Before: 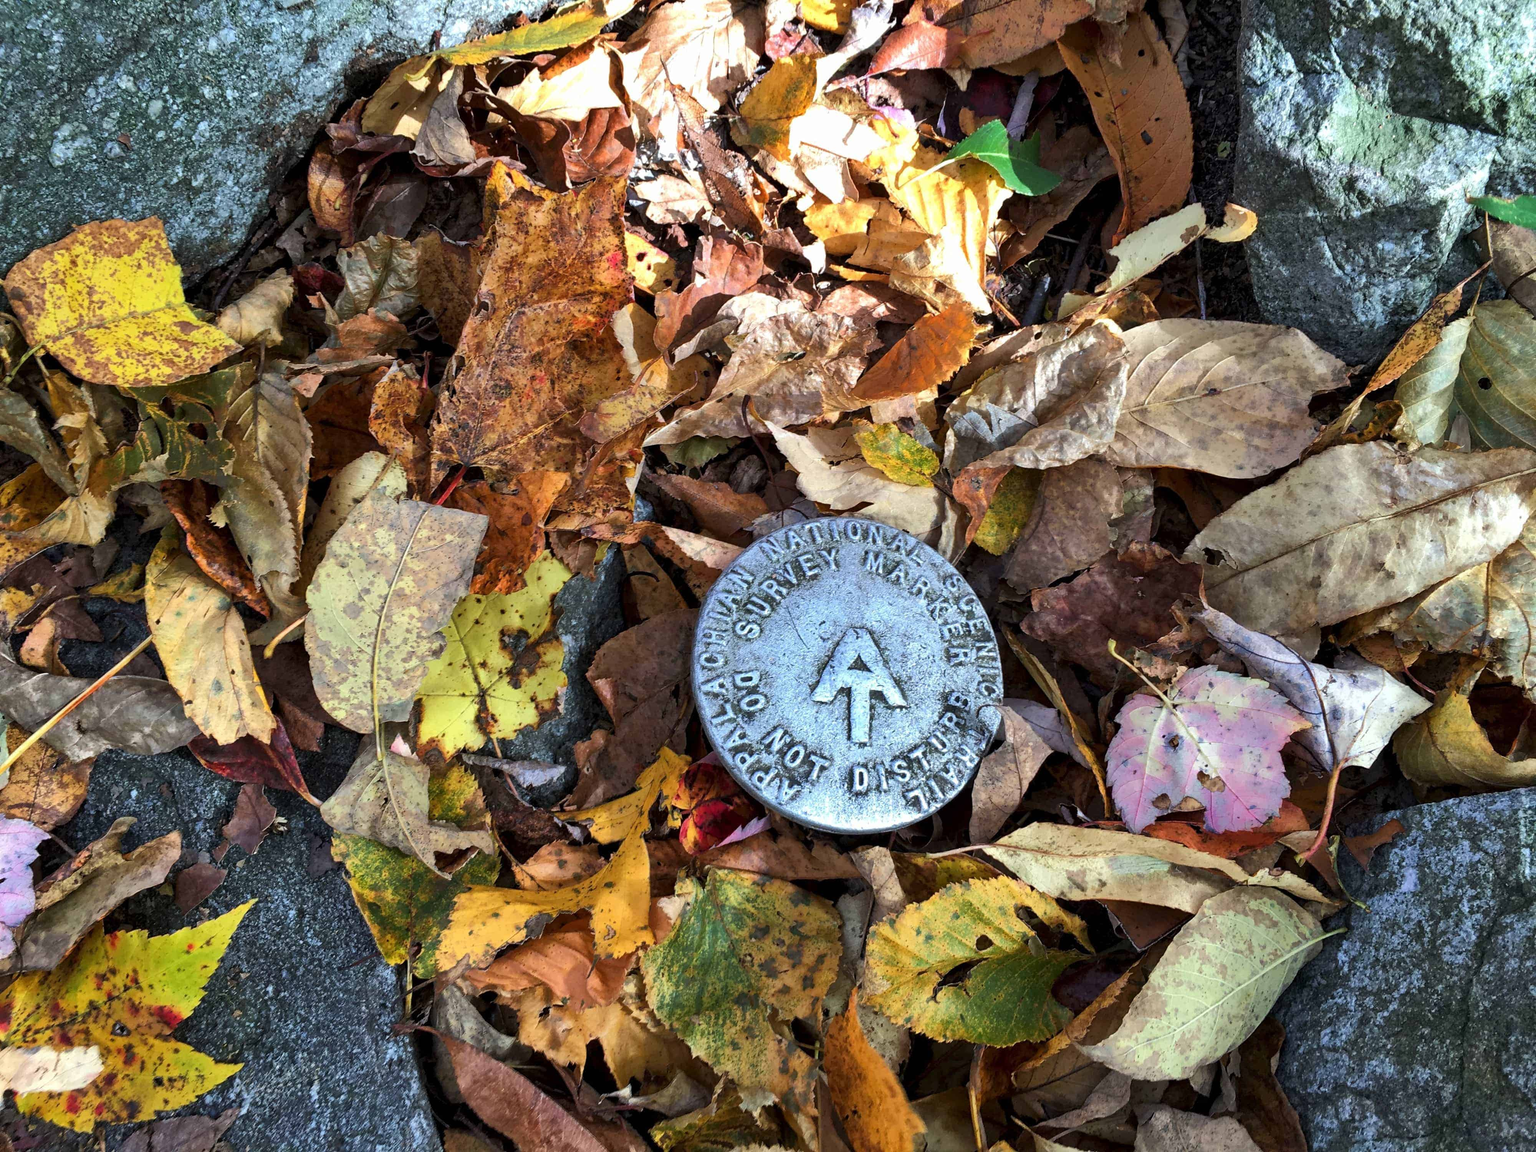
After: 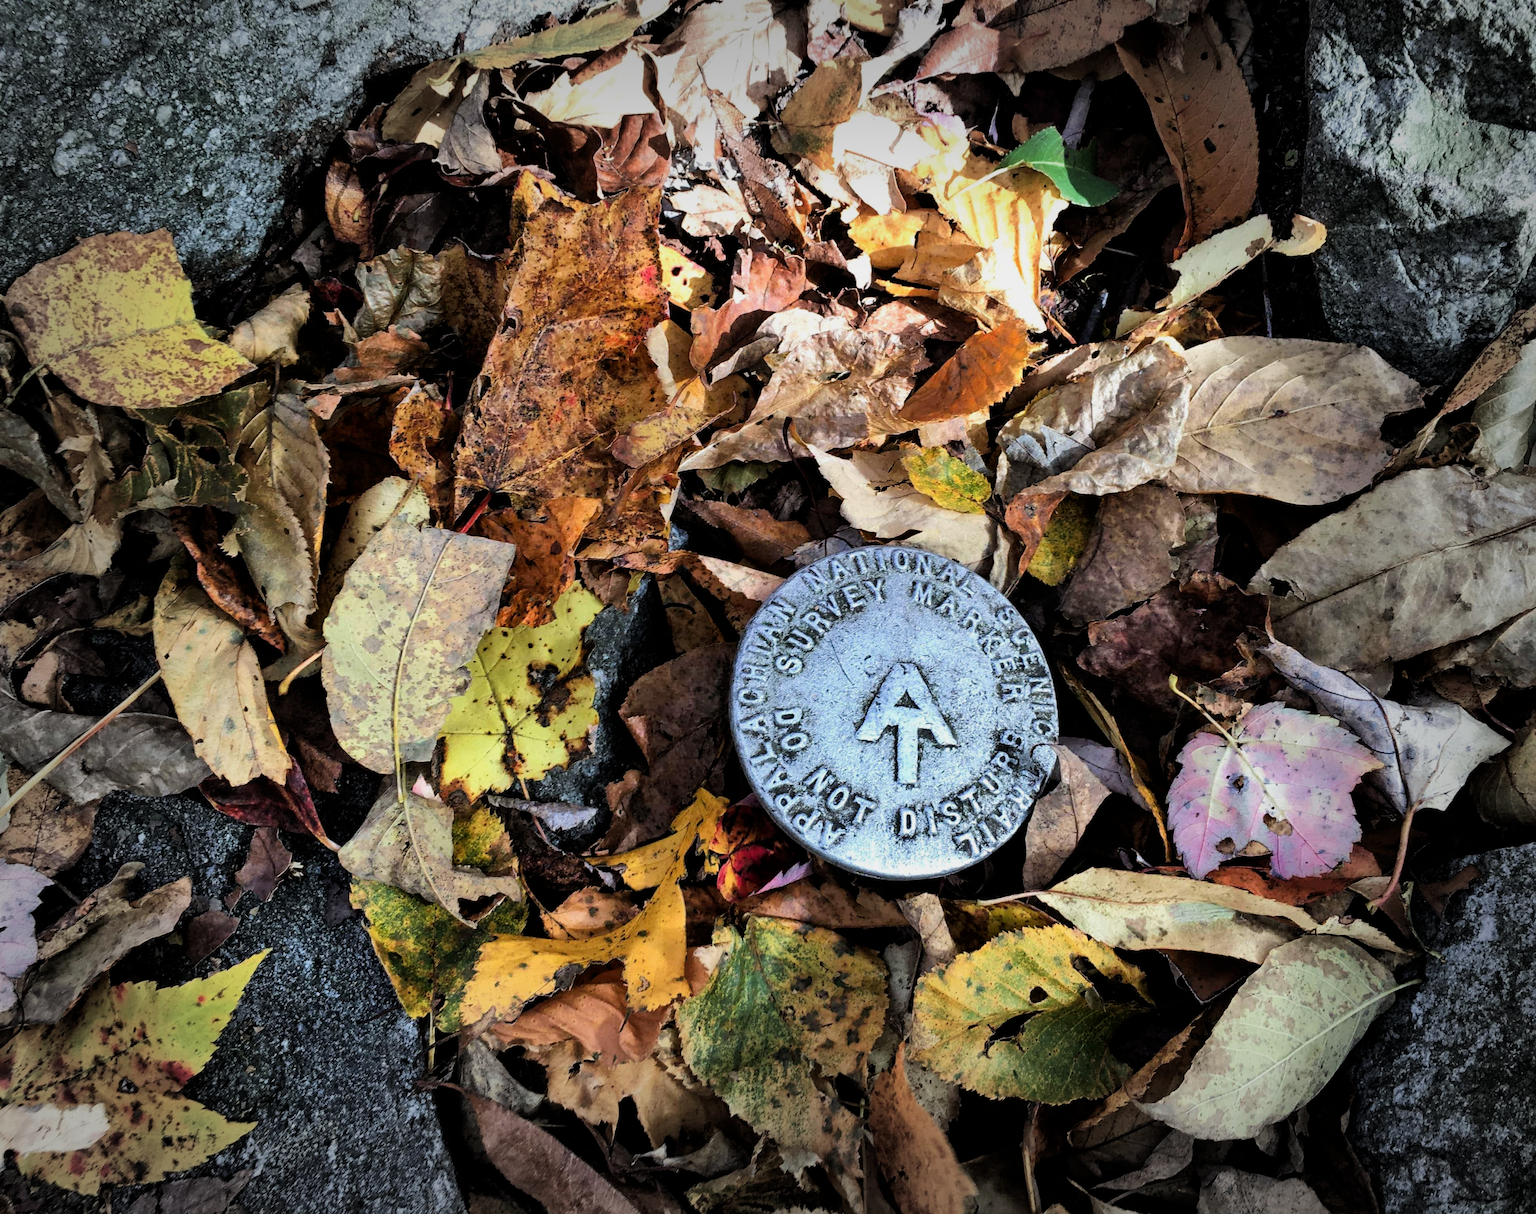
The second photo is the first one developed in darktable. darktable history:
vignetting: fall-off start 52.65%, automatic ratio true, width/height ratio 1.319, shape 0.216, dithering 16-bit output
filmic rgb: black relative exposure -5.03 EV, white relative exposure 3.17 EV, hardness 3.44, contrast 1.199, highlights saturation mix -29.67%
crop and rotate: left 0%, right 5.186%
